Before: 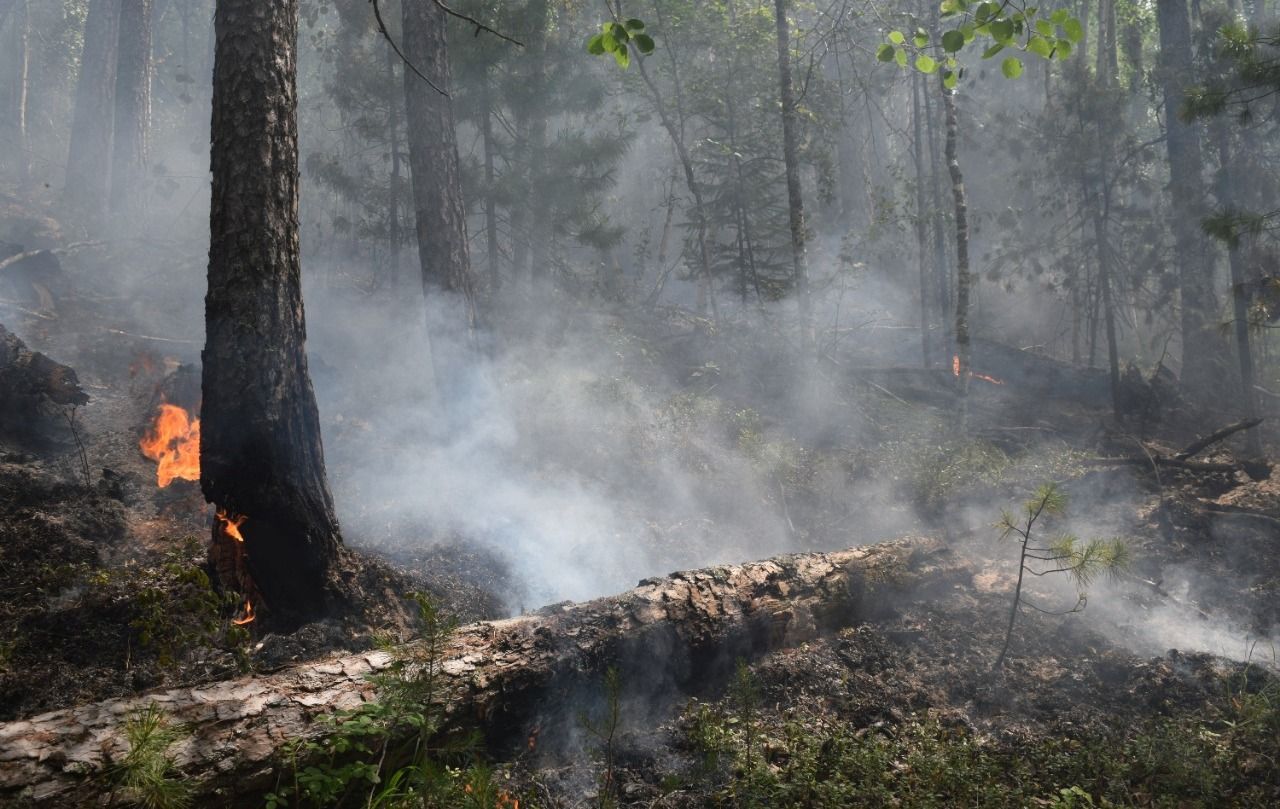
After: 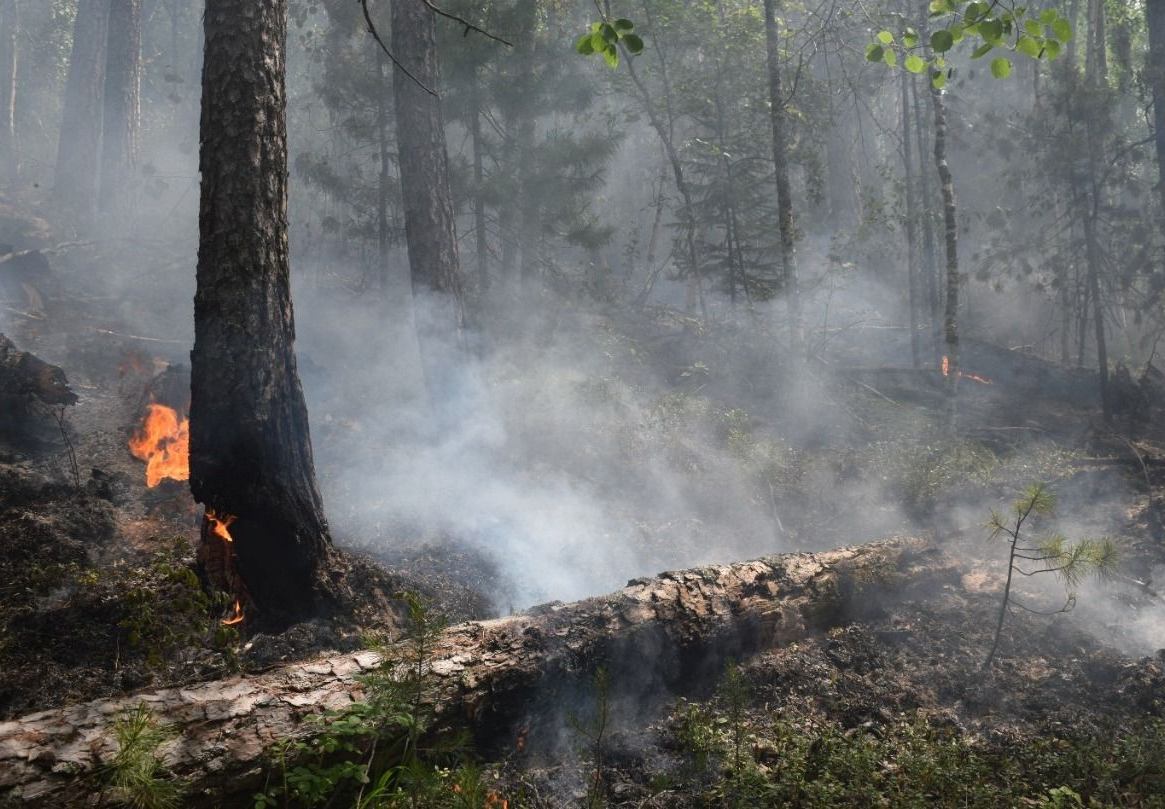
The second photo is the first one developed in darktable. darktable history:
crop and rotate: left 0.916%, right 8.027%
